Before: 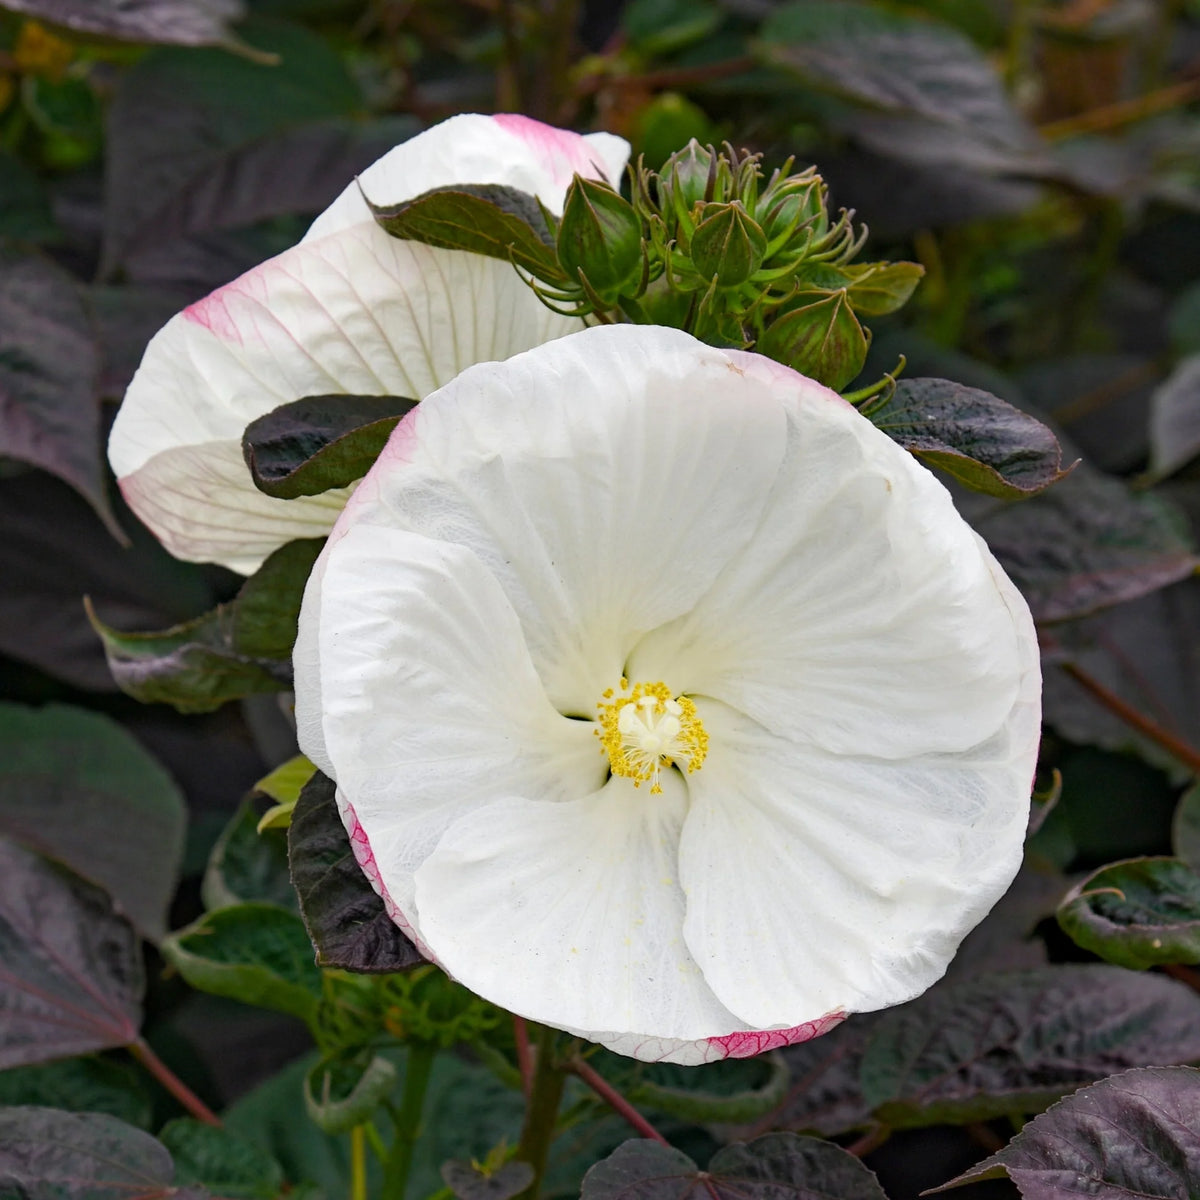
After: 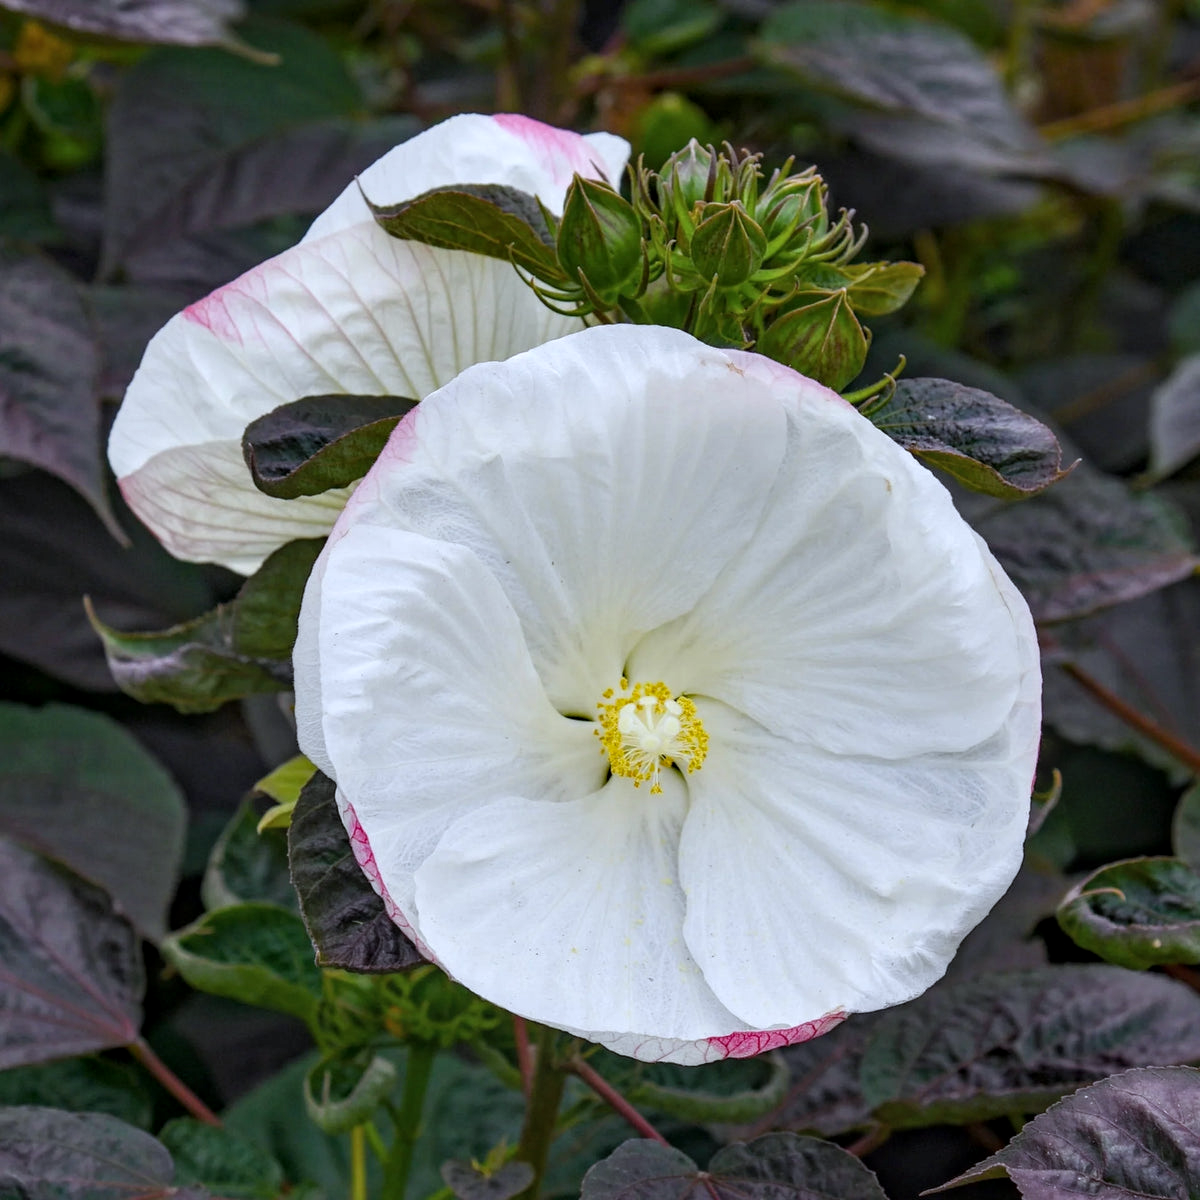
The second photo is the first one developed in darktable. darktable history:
white balance: red 0.954, blue 1.079
local contrast: on, module defaults
